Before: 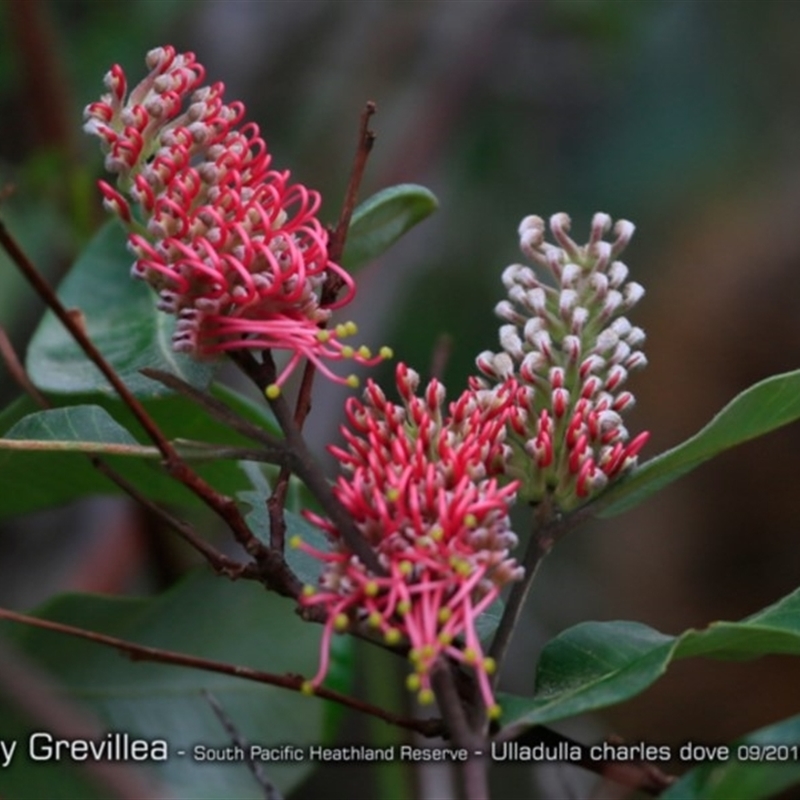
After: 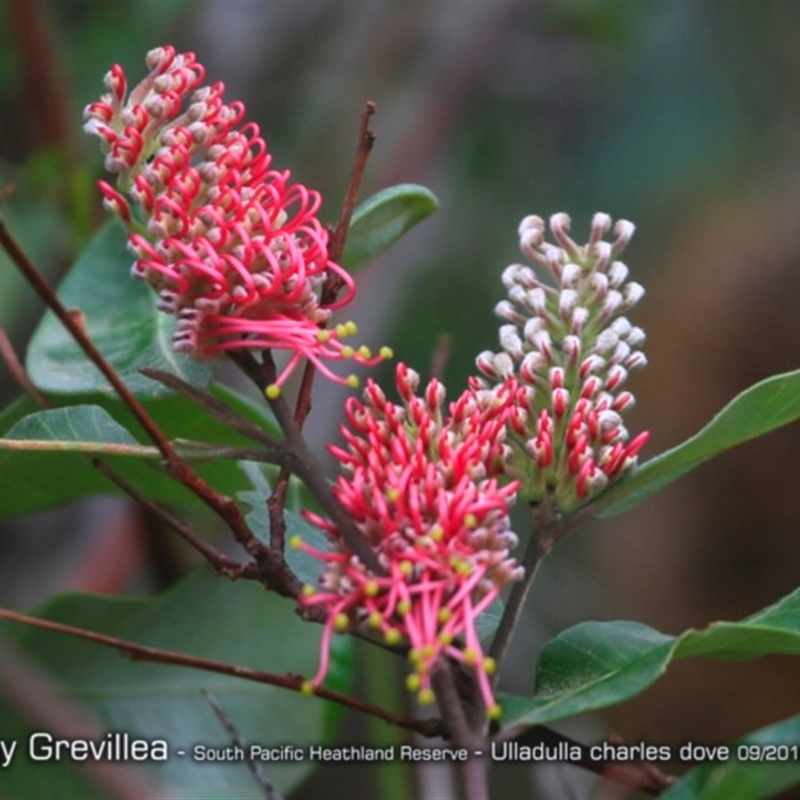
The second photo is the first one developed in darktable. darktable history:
local contrast: highlights 46%, shadows 1%, detail 99%
exposure: black level correction 0, exposure 0.703 EV, compensate highlight preservation false
